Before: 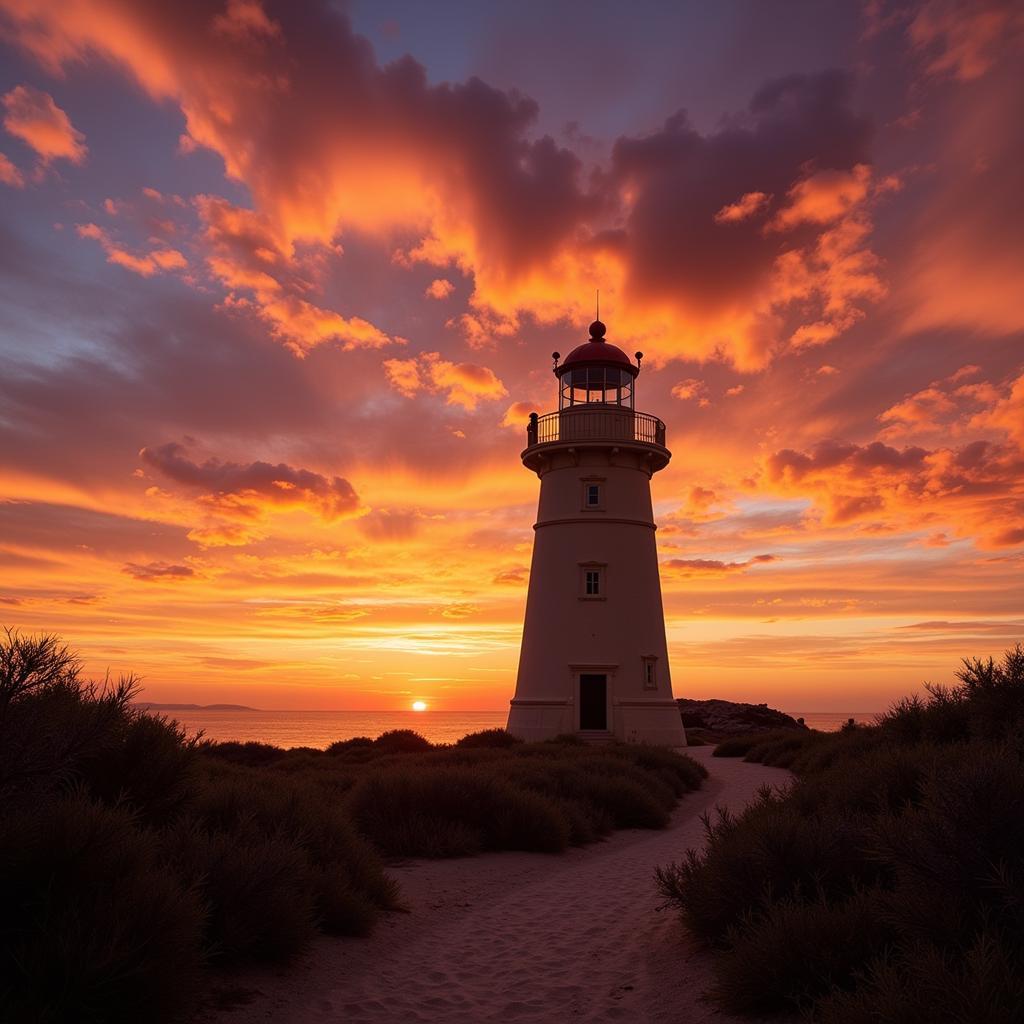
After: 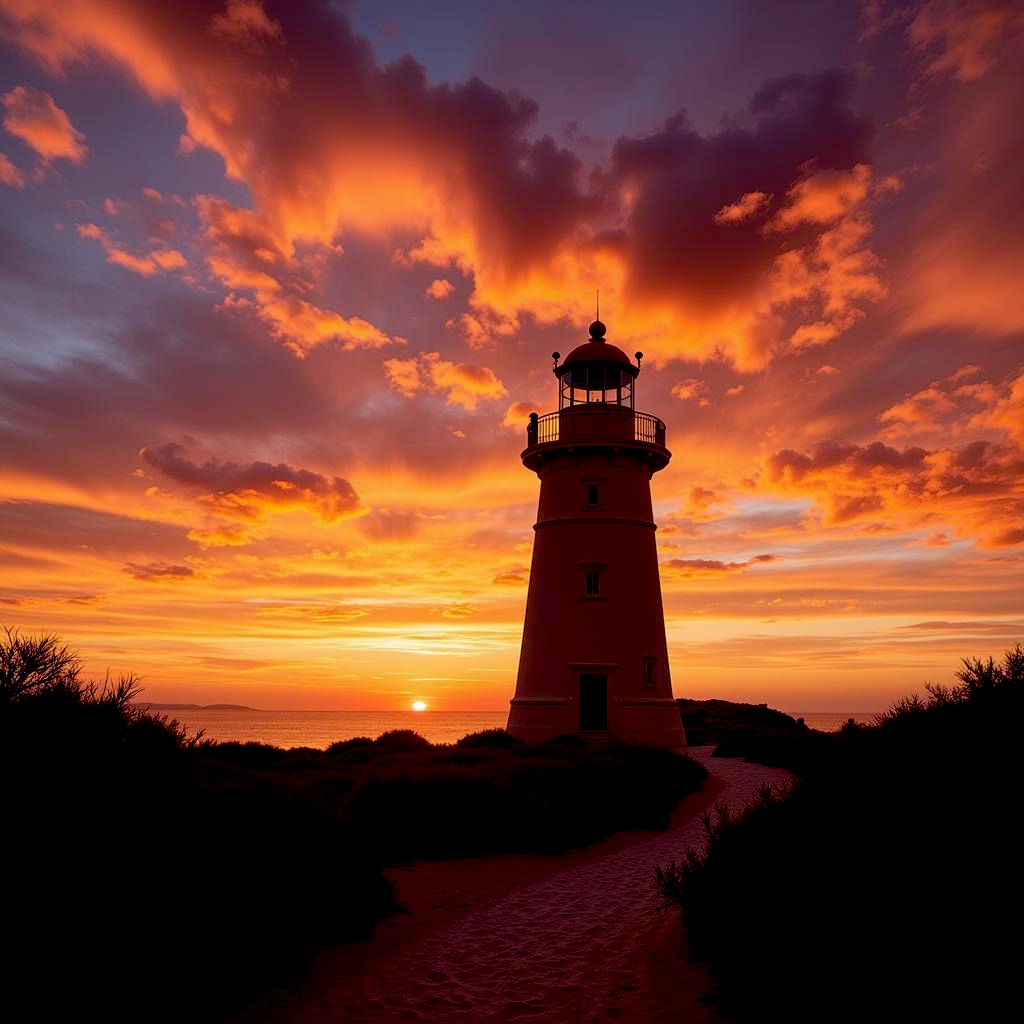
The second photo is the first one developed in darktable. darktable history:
exposure: black level correction 0.018, exposure -0.008 EV, compensate highlight preservation false
